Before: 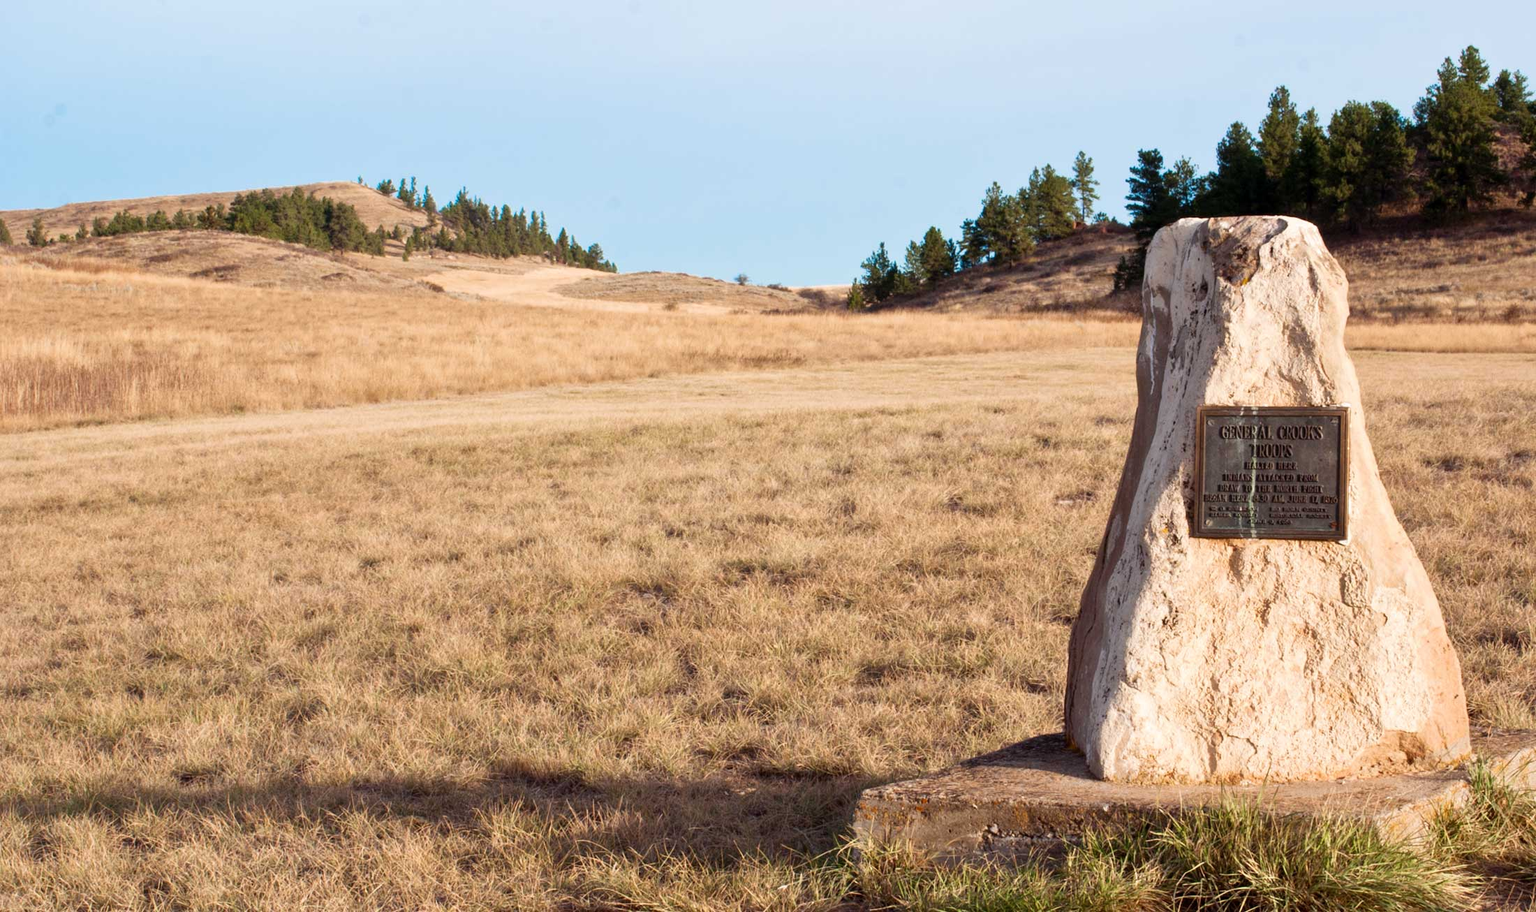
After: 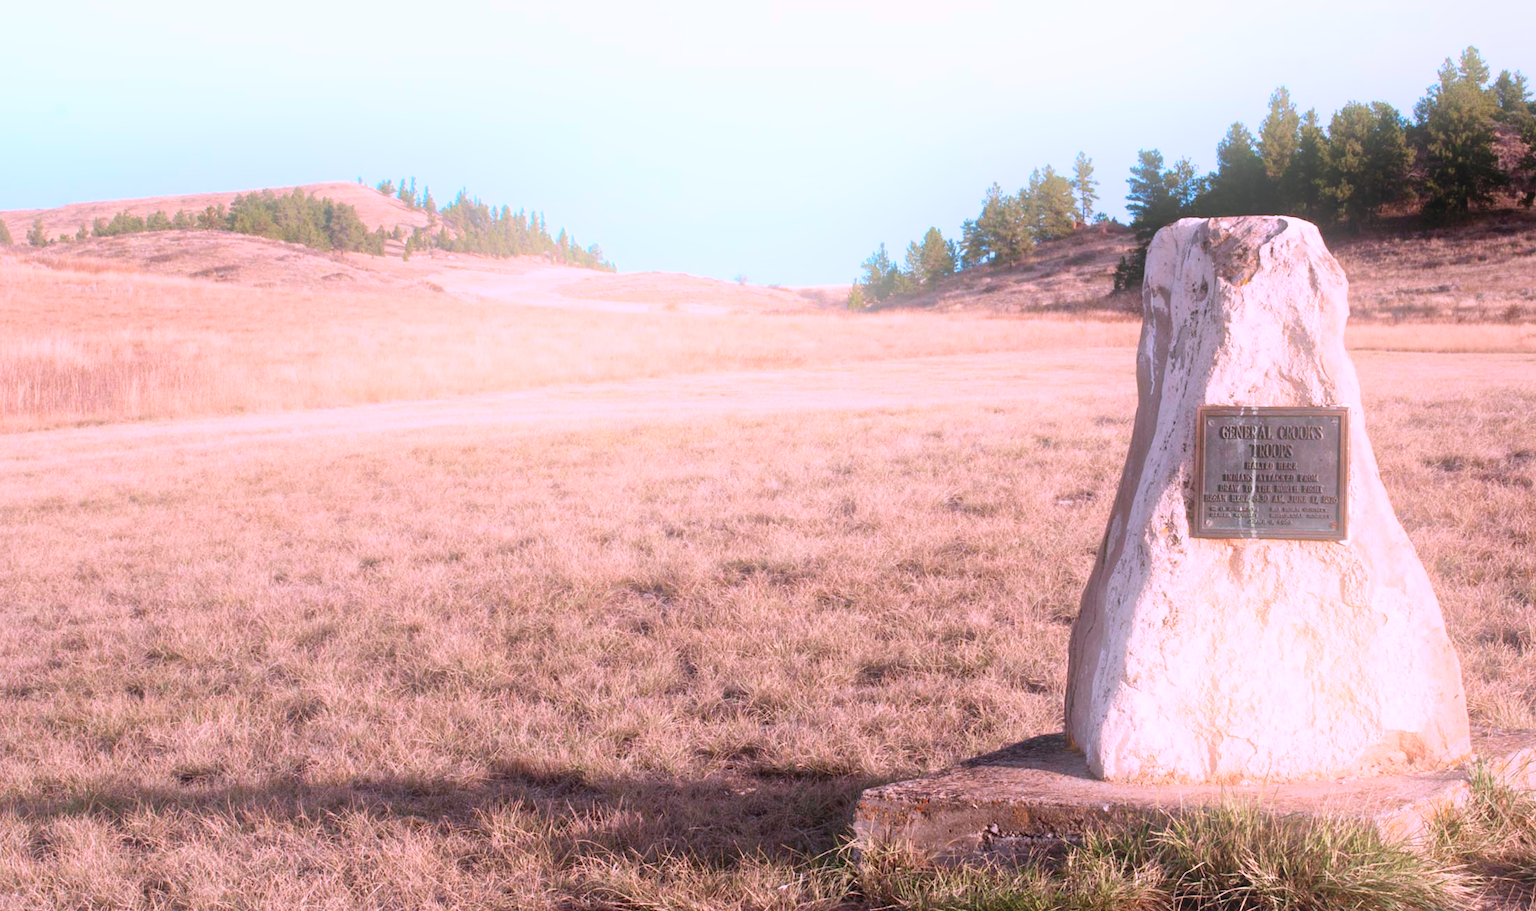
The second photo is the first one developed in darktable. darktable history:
color correction: highlights a* 15.03, highlights b* -25.07
bloom: threshold 82.5%, strength 16.25%
